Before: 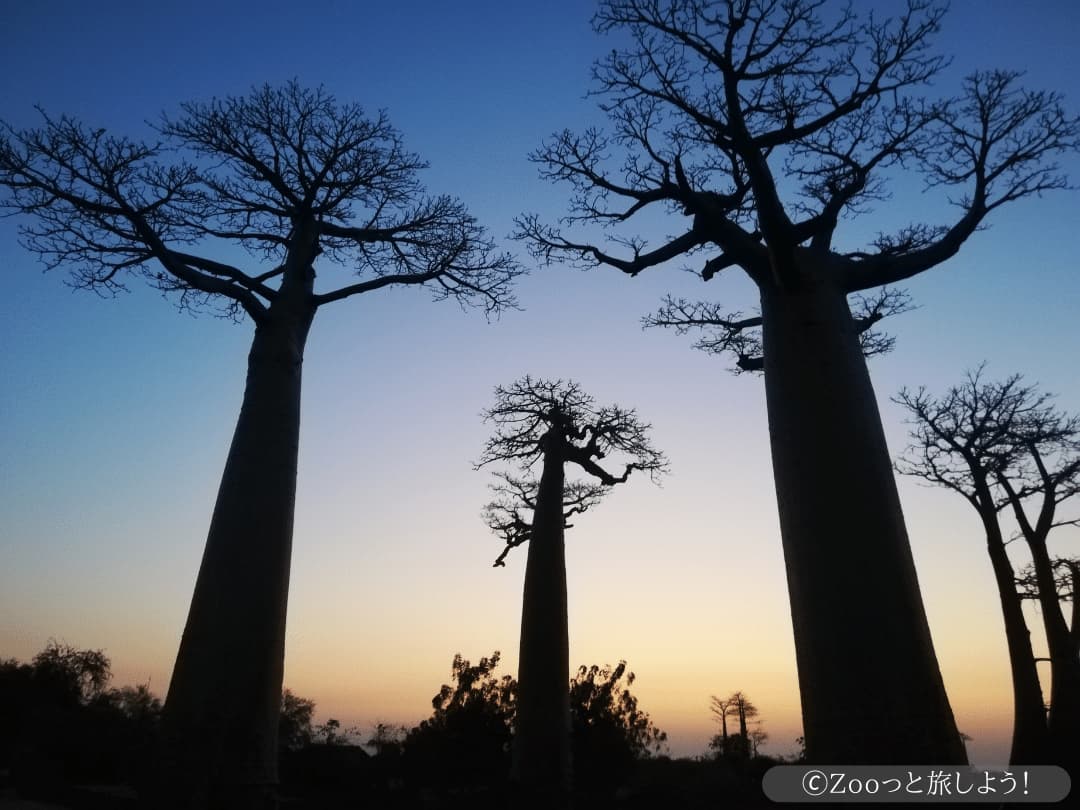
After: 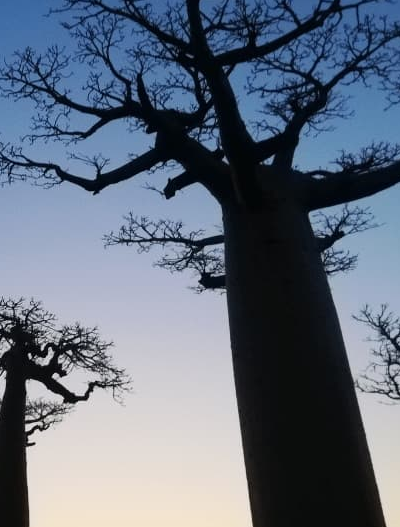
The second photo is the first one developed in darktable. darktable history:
crop and rotate: left 49.83%, top 10.151%, right 13.118%, bottom 24.748%
